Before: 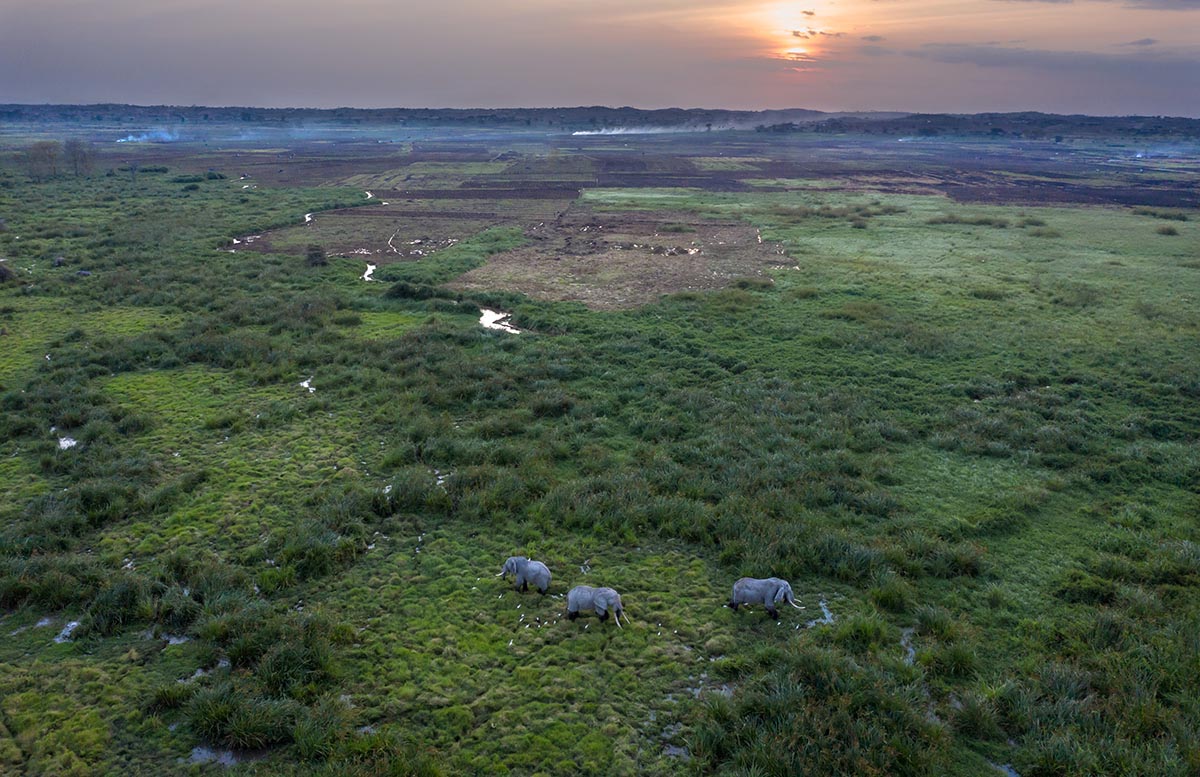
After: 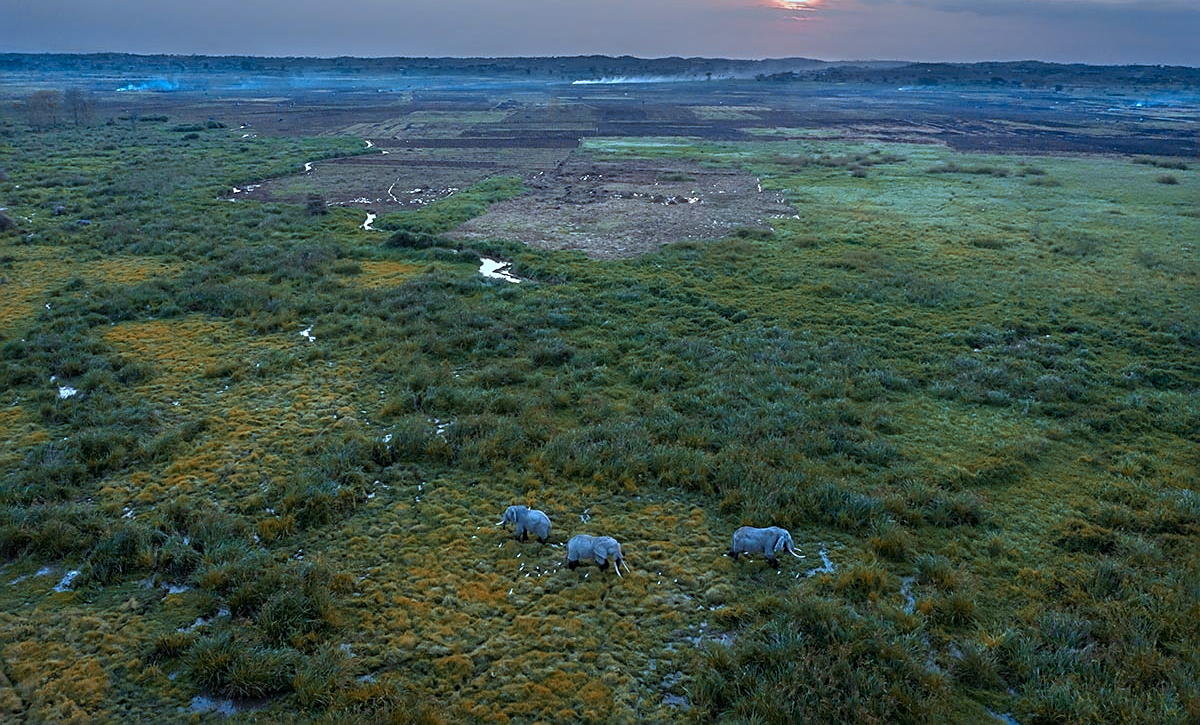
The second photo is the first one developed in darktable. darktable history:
crop and rotate: top 6.59%
color correction: highlights a* -9.28, highlights b* -23.79
sharpen: on, module defaults
color zones: curves: ch0 [(0.006, 0.385) (0.143, 0.563) (0.243, 0.321) (0.352, 0.464) (0.516, 0.456) (0.625, 0.5) (0.75, 0.5) (0.875, 0.5)]; ch1 [(0, 0.5) (0.134, 0.504) (0.246, 0.463) (0.421, 0.515) (0.5, 0.56) (0.625, 0.5) (0.75, 0.5) (0.875, 0.5)]; ch2 [(0, 0.5) (0.131, 0.426) (0.307, 0.289) (0.38, 0.188) (0.513, 0.216) (0.625, 0.548) (0.75, 0.468) (0.838, 0.396) (0.971, 0.311)]
